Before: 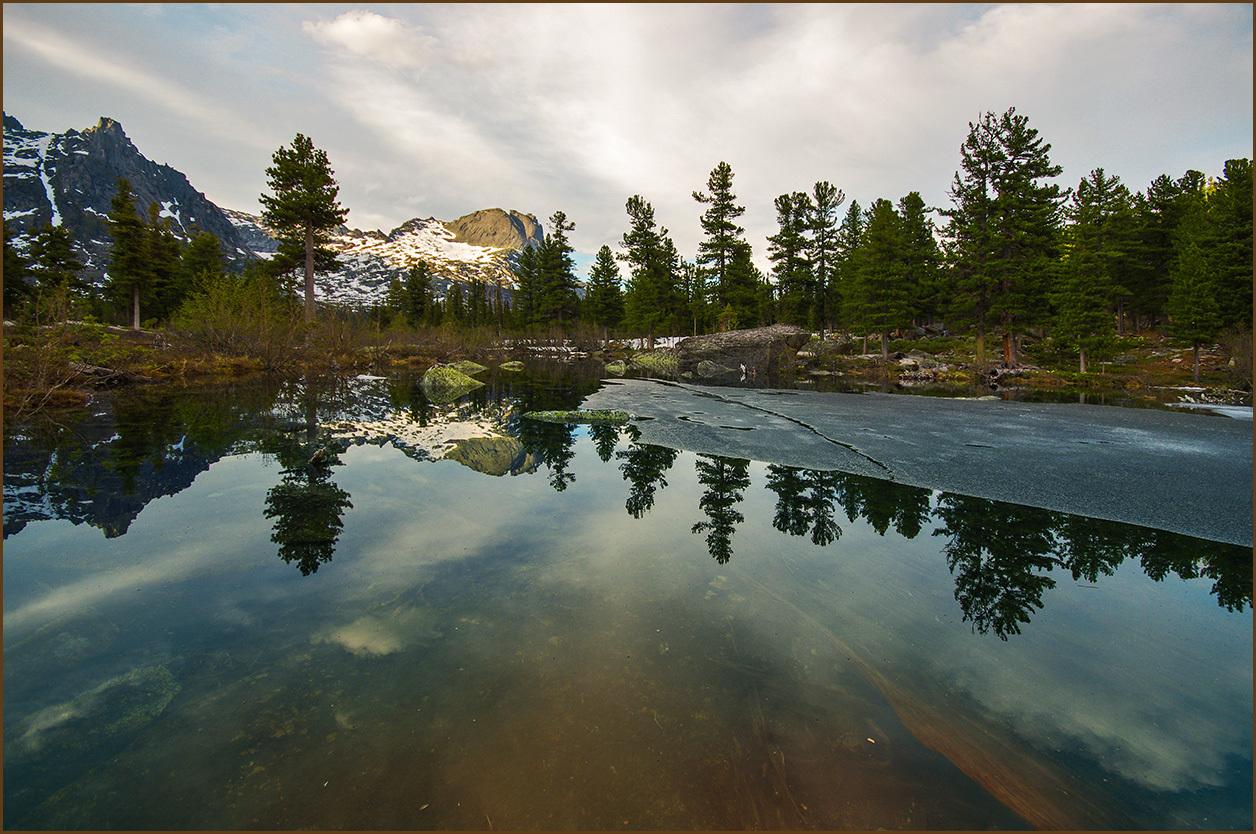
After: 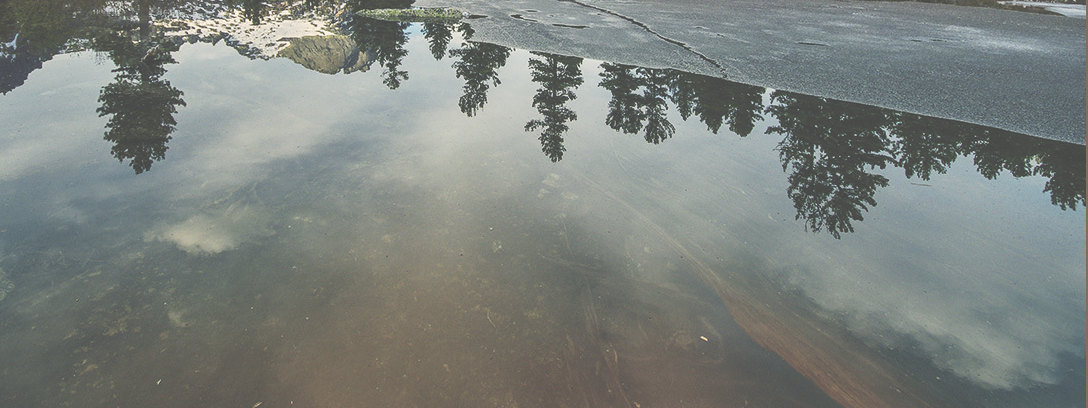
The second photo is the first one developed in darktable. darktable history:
exposure: black level correction -0.04, exposure 0.06 EV, compensate exposure bias true, compensate highlight preservation false
crop and rotate: left 13.3%, top 48.296%, bottom 2.751%
contrast brightness saturation: contrast 0.101, saturation -0.282
base curve: curves: ch0 [(0, 0) (0.158, 0.273) (0.879, 0.895) (1, 1)], preserve colors none
levels: levels [0, 0.51, 1]
